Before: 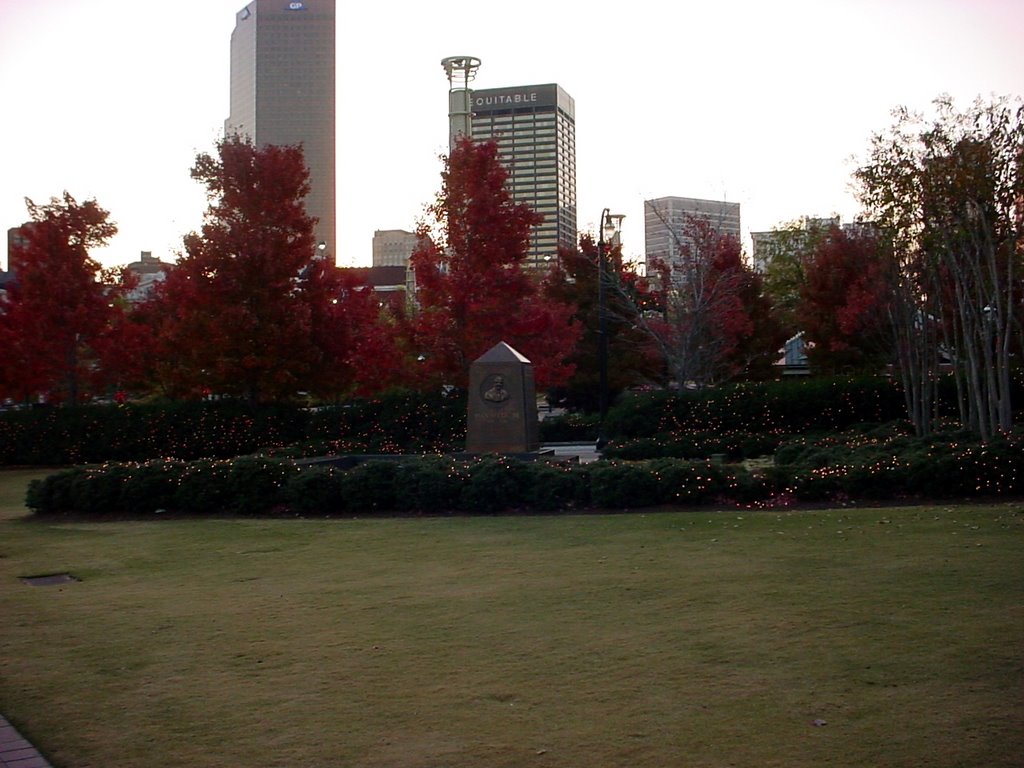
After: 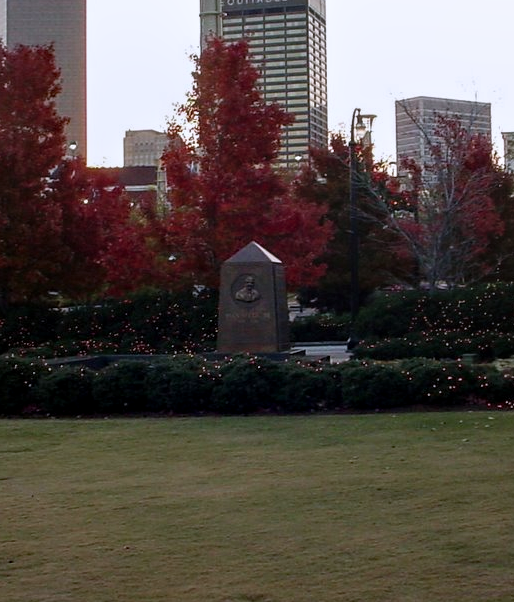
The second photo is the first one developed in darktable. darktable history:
color calibration: gray › normalize channels true, illuminant as shot in camera, x 0.358, y 0.373, temperature 4628.91 K, gamut compression 0.007
local contrast: detail 118%
crop and rotate: angle 0.014°, left 24.393%, top 13.105%, right 25.393%, bottom 8.37%
shadows and highlights: radius 108.94, shadows 23.88, highlights -59.15, low approximation 0.01, soften with gaussian
haze removal: compatibility mode true, adaptive false
